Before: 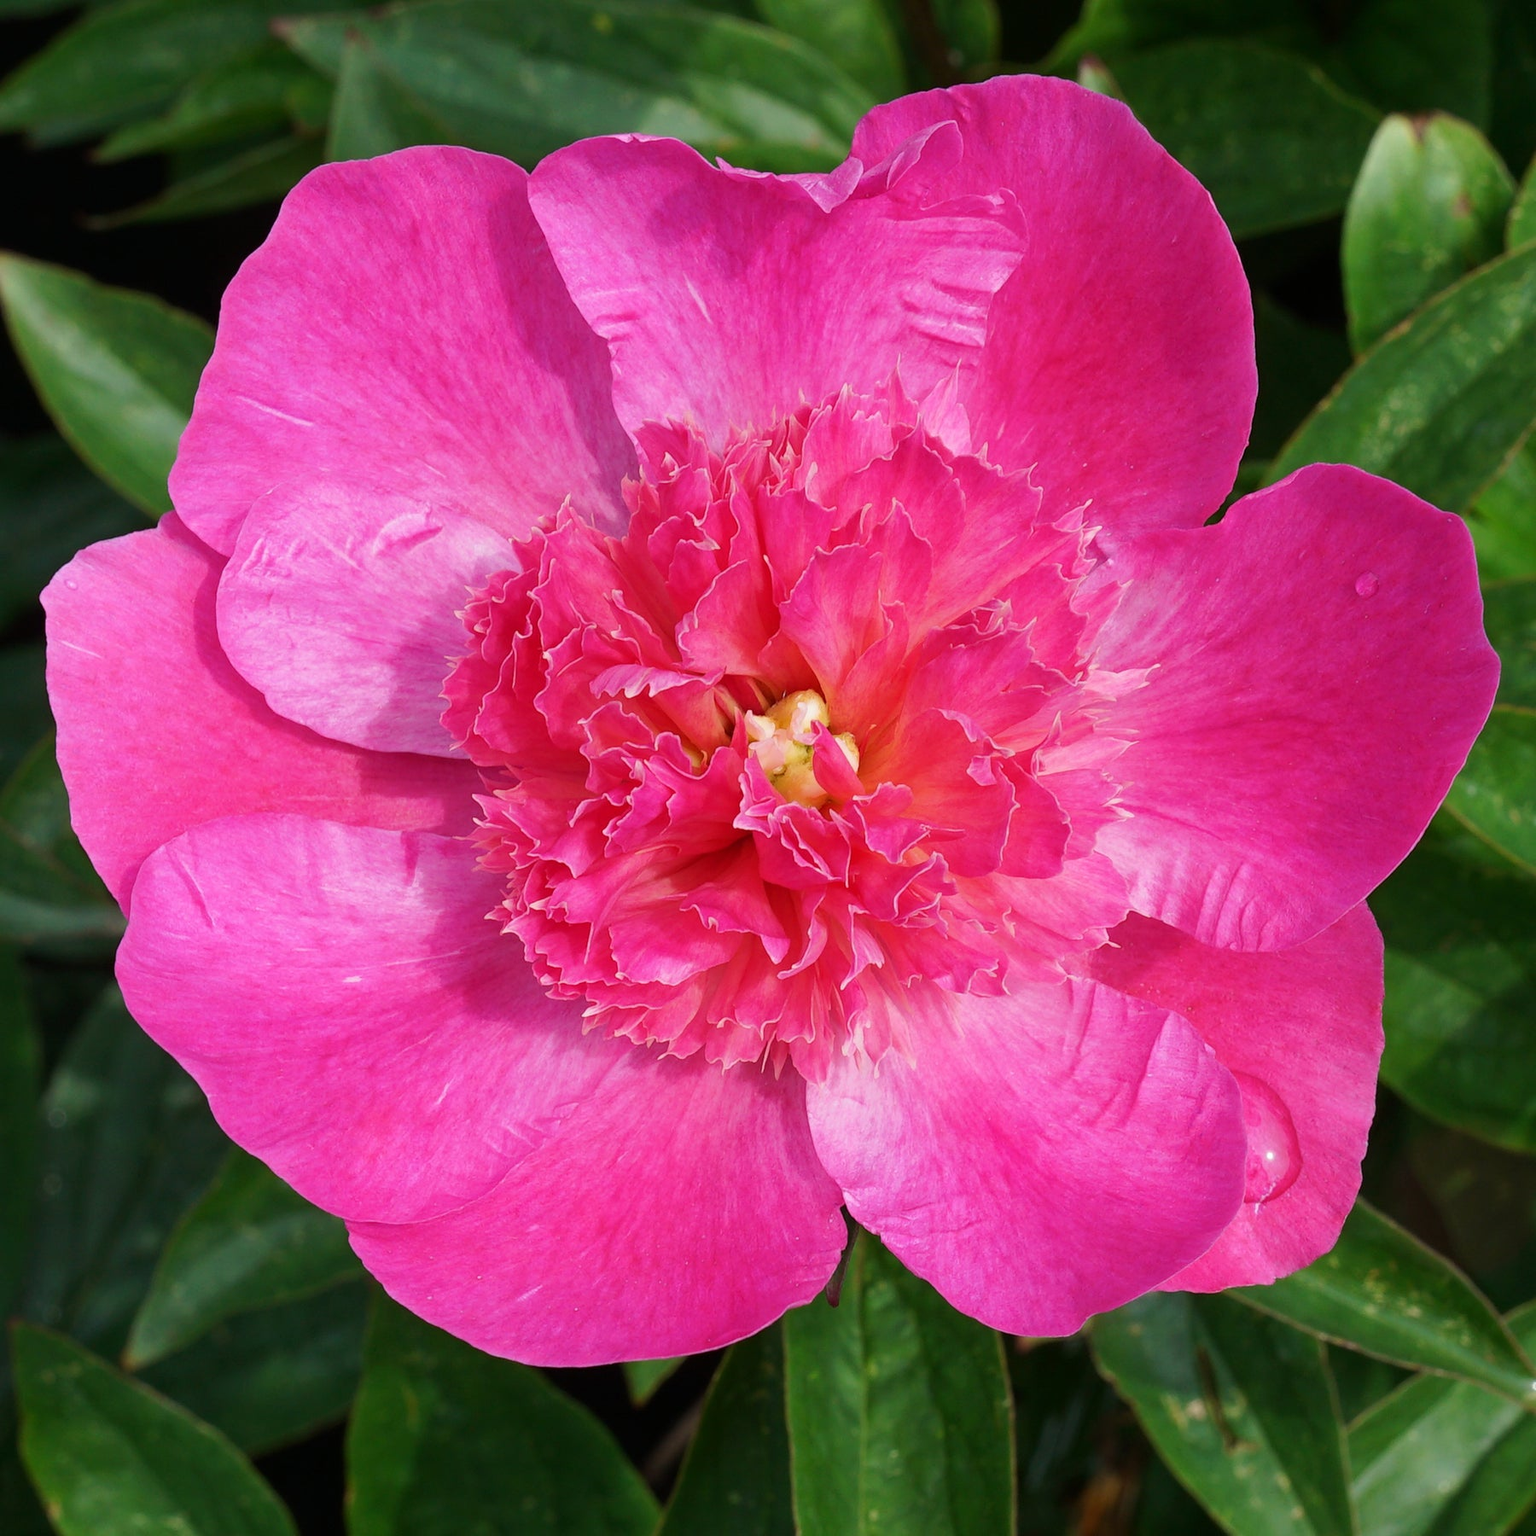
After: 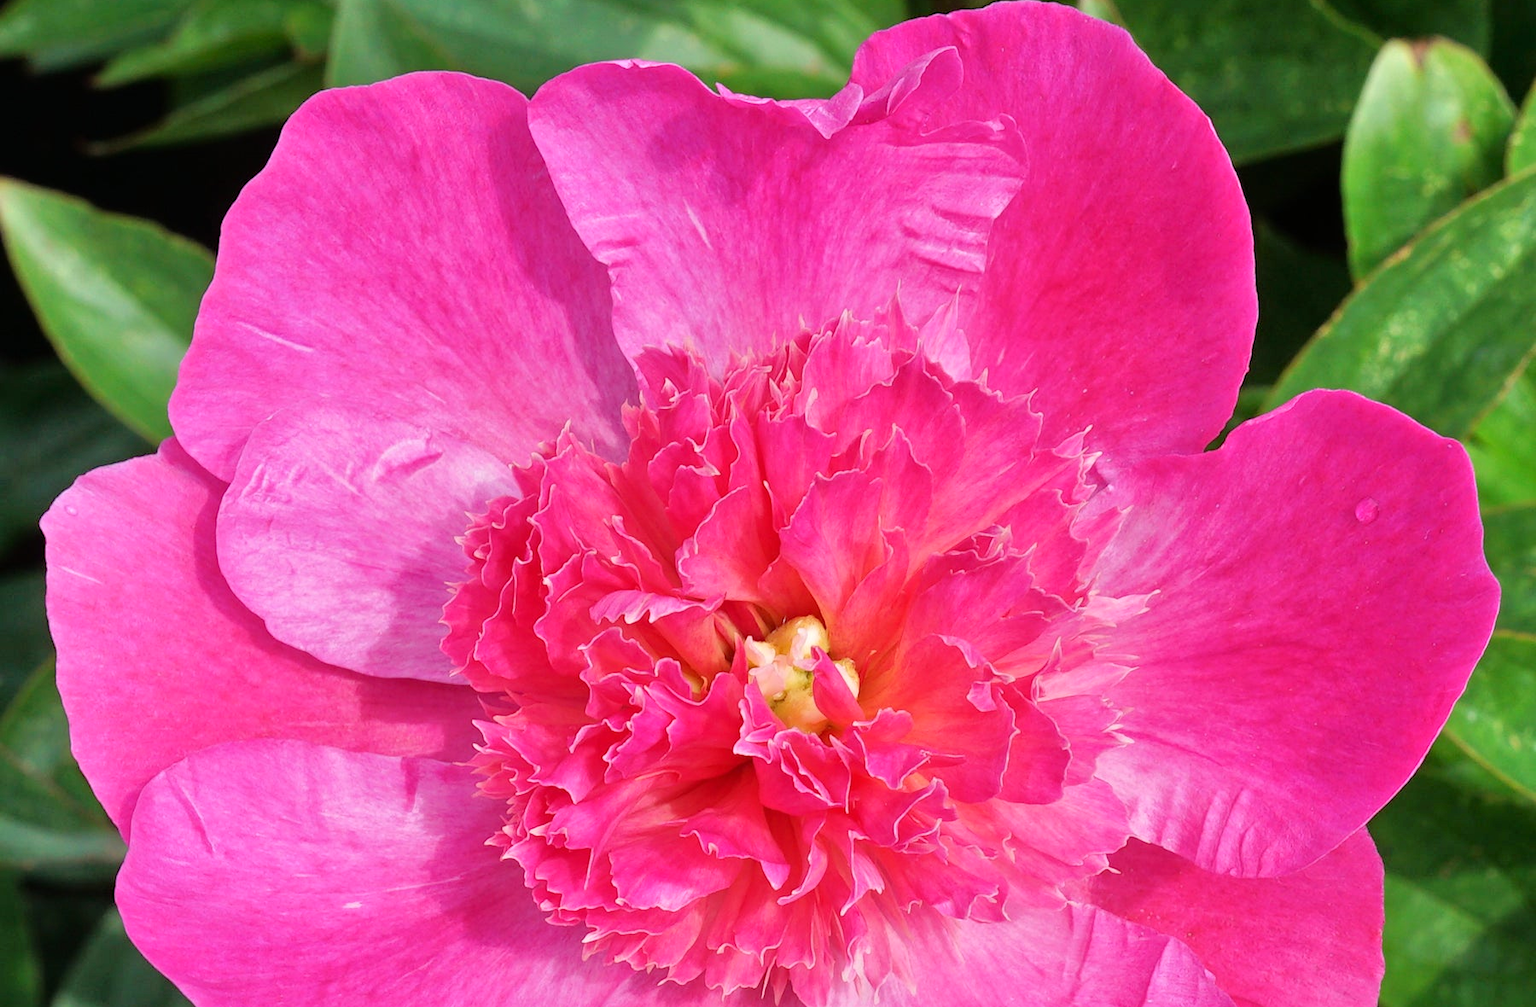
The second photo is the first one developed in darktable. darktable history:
crop and rotate: top 4.848%, bottom 29.503%
tone equalizer: -7 EV 0.15 EV, -6 EV 0.6 EV, -5 EV 1.15 EV, -4 EV 1.33 EV, -3 EV 1.15 EV, -2 EV 0.6 EV, -1 EV 0.15 EV, mask exposure compensation -0.5 EV
